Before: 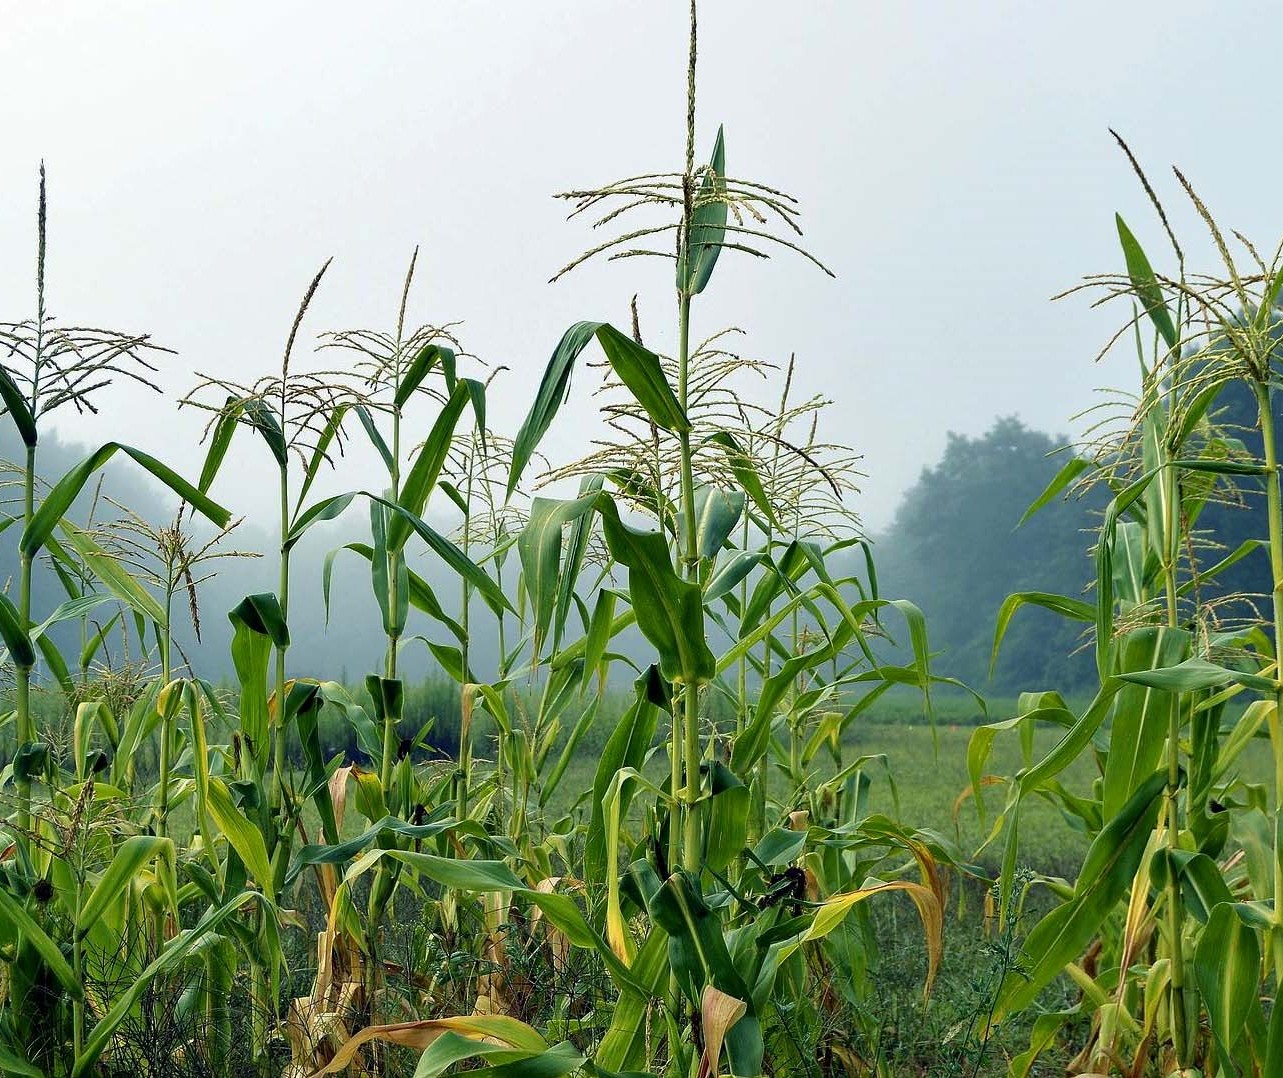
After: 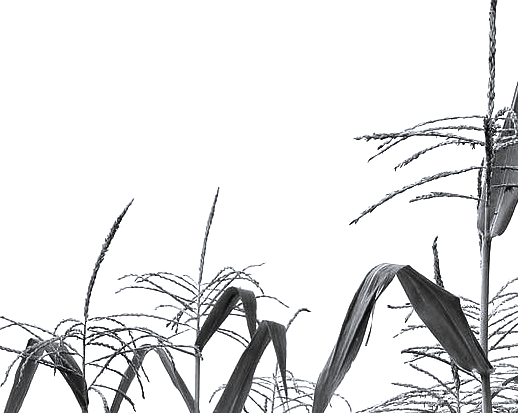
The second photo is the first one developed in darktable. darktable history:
color calibration: output gray [0.253, 0.26, 0.487, 0], illuminant as shot in camera, x 0.363, y 0.385, temperature 4546.5 K
crop: left 15.565%, top 5.434%, right 44.026%, bottom 56.199%
color balance rgb: highlights gain › luminance 17.171%, highlights gain › chroma 2.932%, highlights gain › hue 262.13°, perceptual saturation grading › global saturation 0.967%, perceptual brilliance grading › global brilliance 11.537%, global vibrance 20%
